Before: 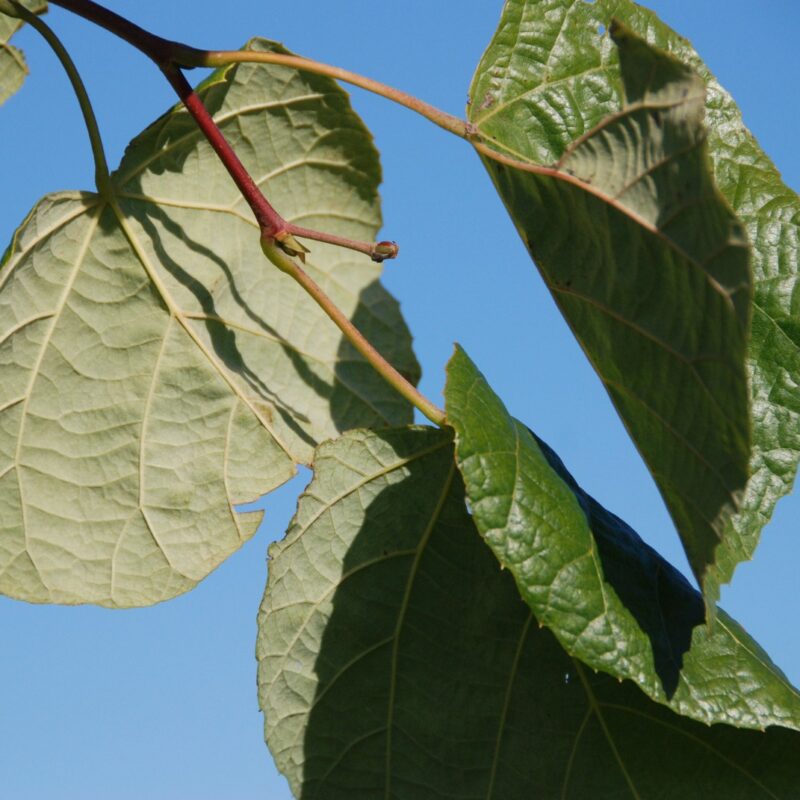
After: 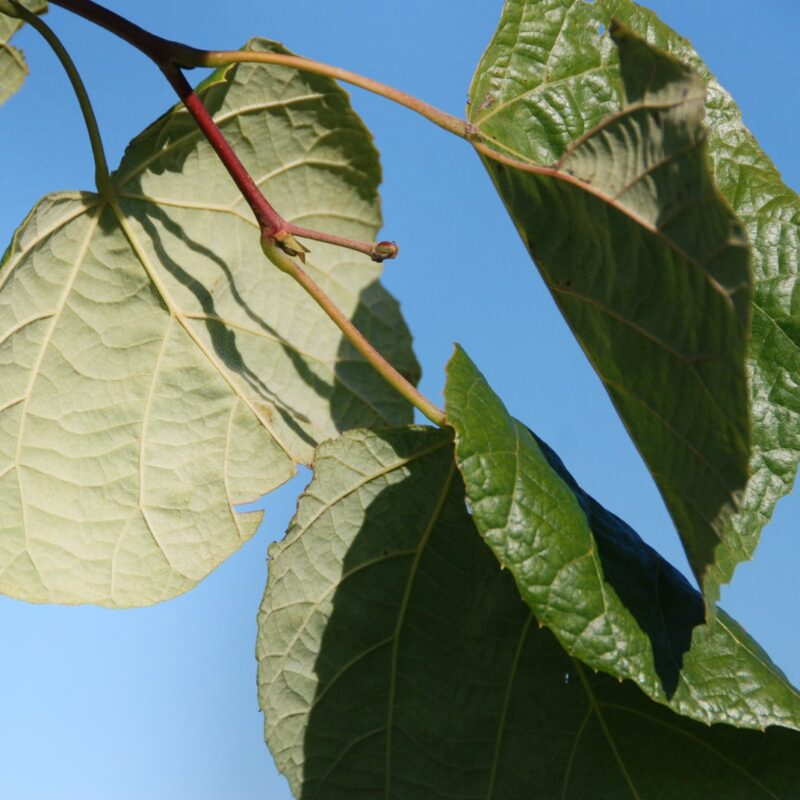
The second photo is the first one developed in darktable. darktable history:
shadows and highlights: shadows -22.19, highlights 98.76, soften with gaussian
